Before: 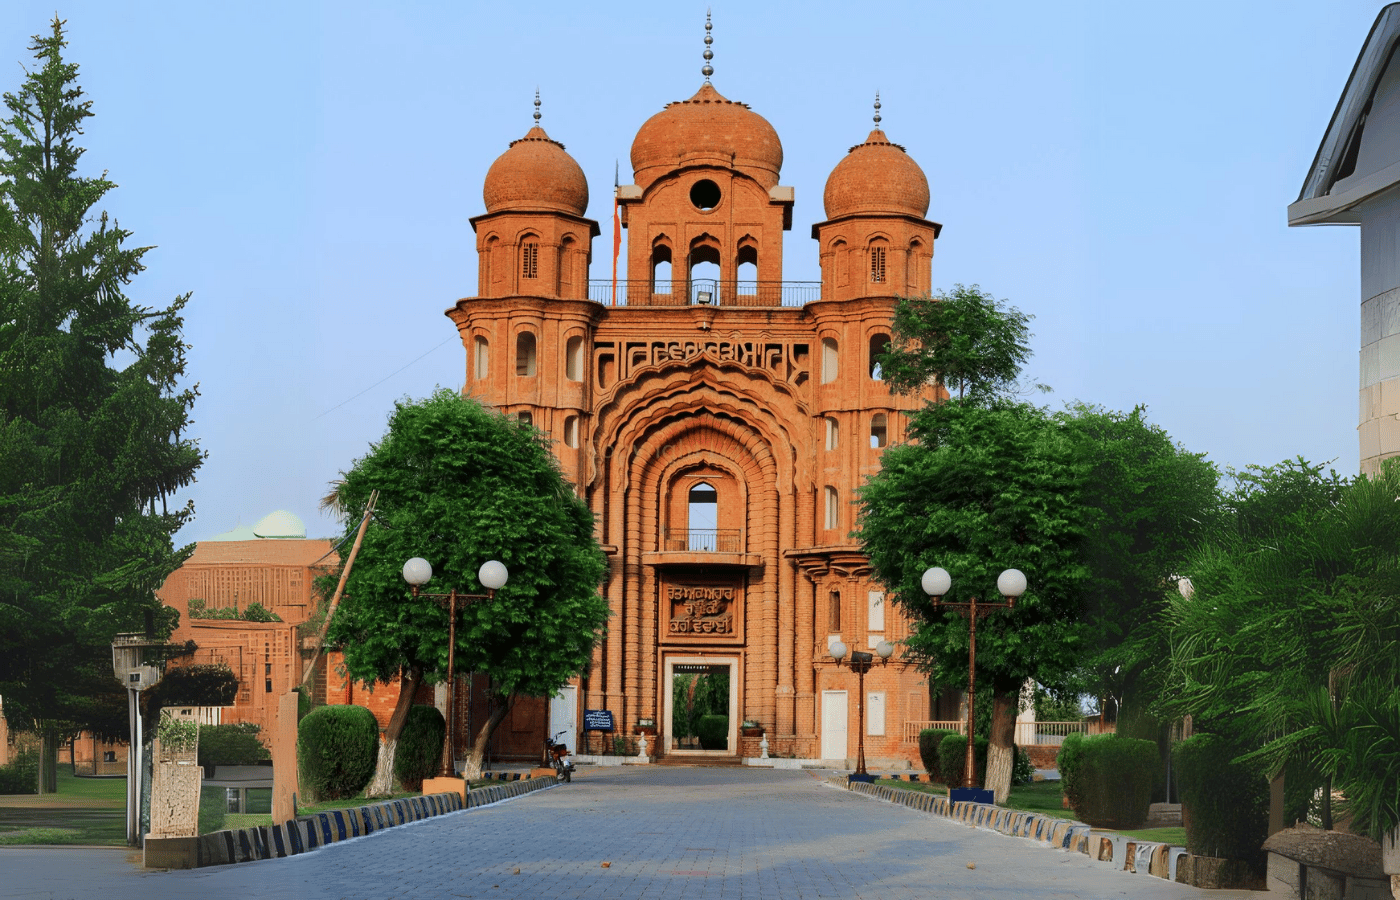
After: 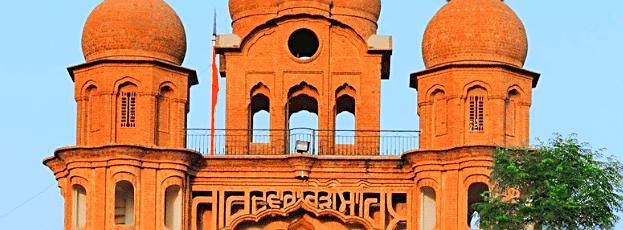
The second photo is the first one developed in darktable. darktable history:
contrast brightness saturation: contrast 0.065, brightness 0.175, saturation 0.4
sharpen: on, module defaults
crop: left 28.73%, top 16.79%, right 26.761%, bottom 57.6%
